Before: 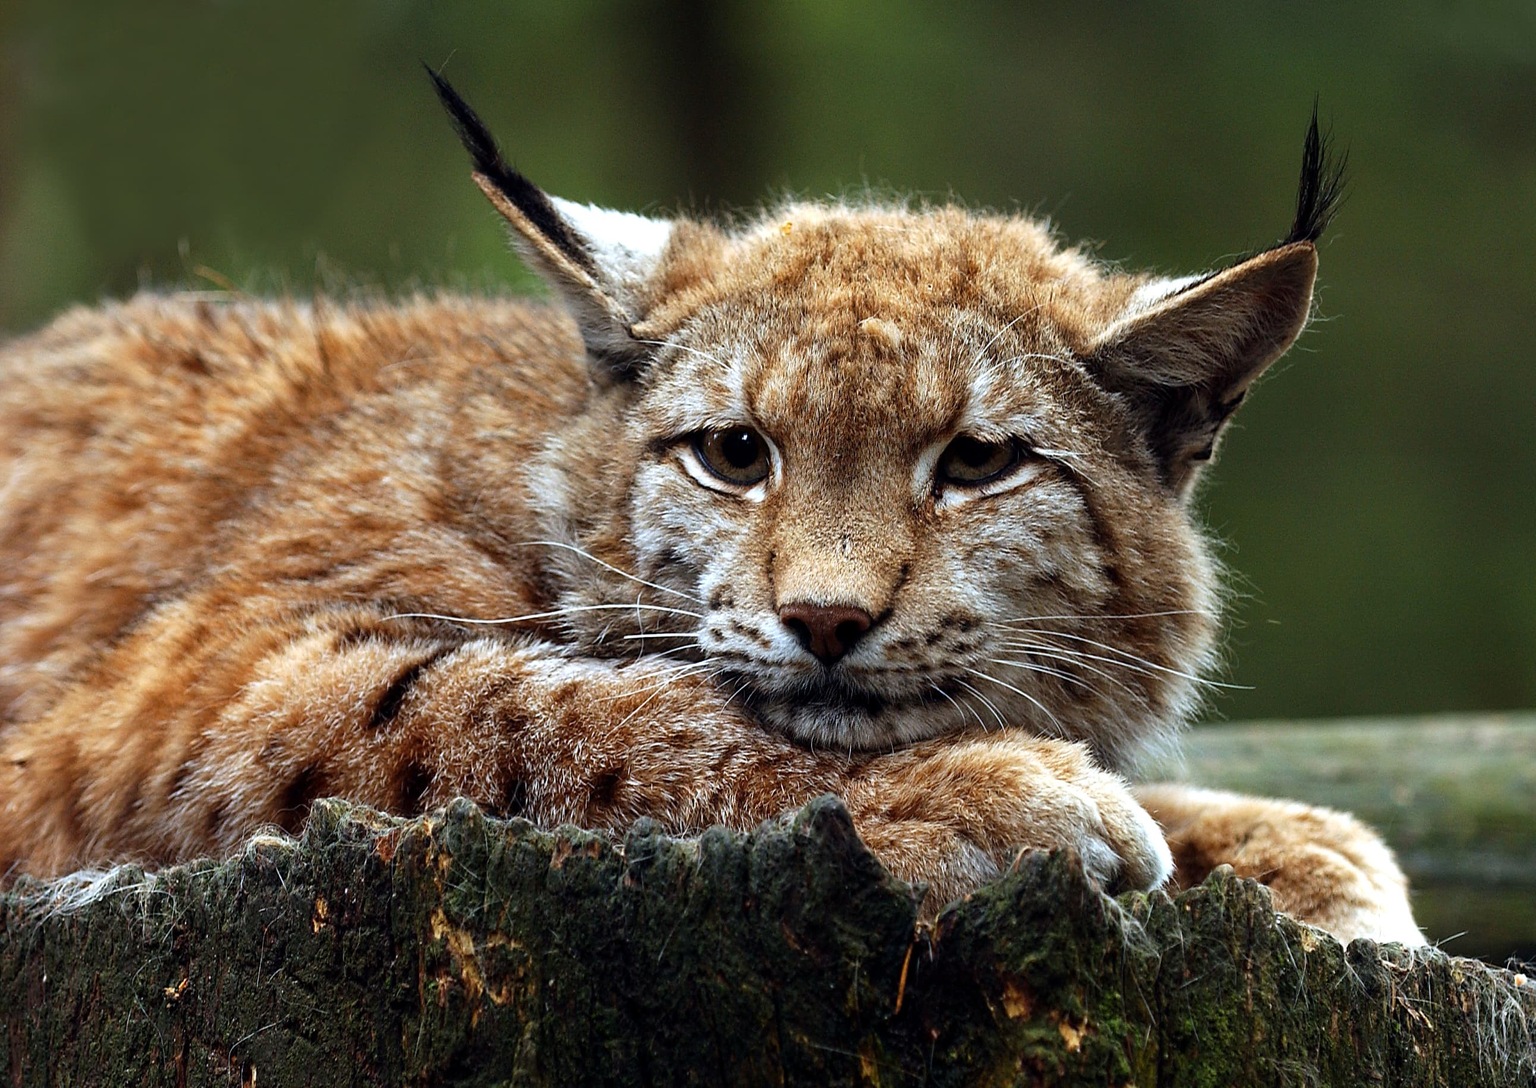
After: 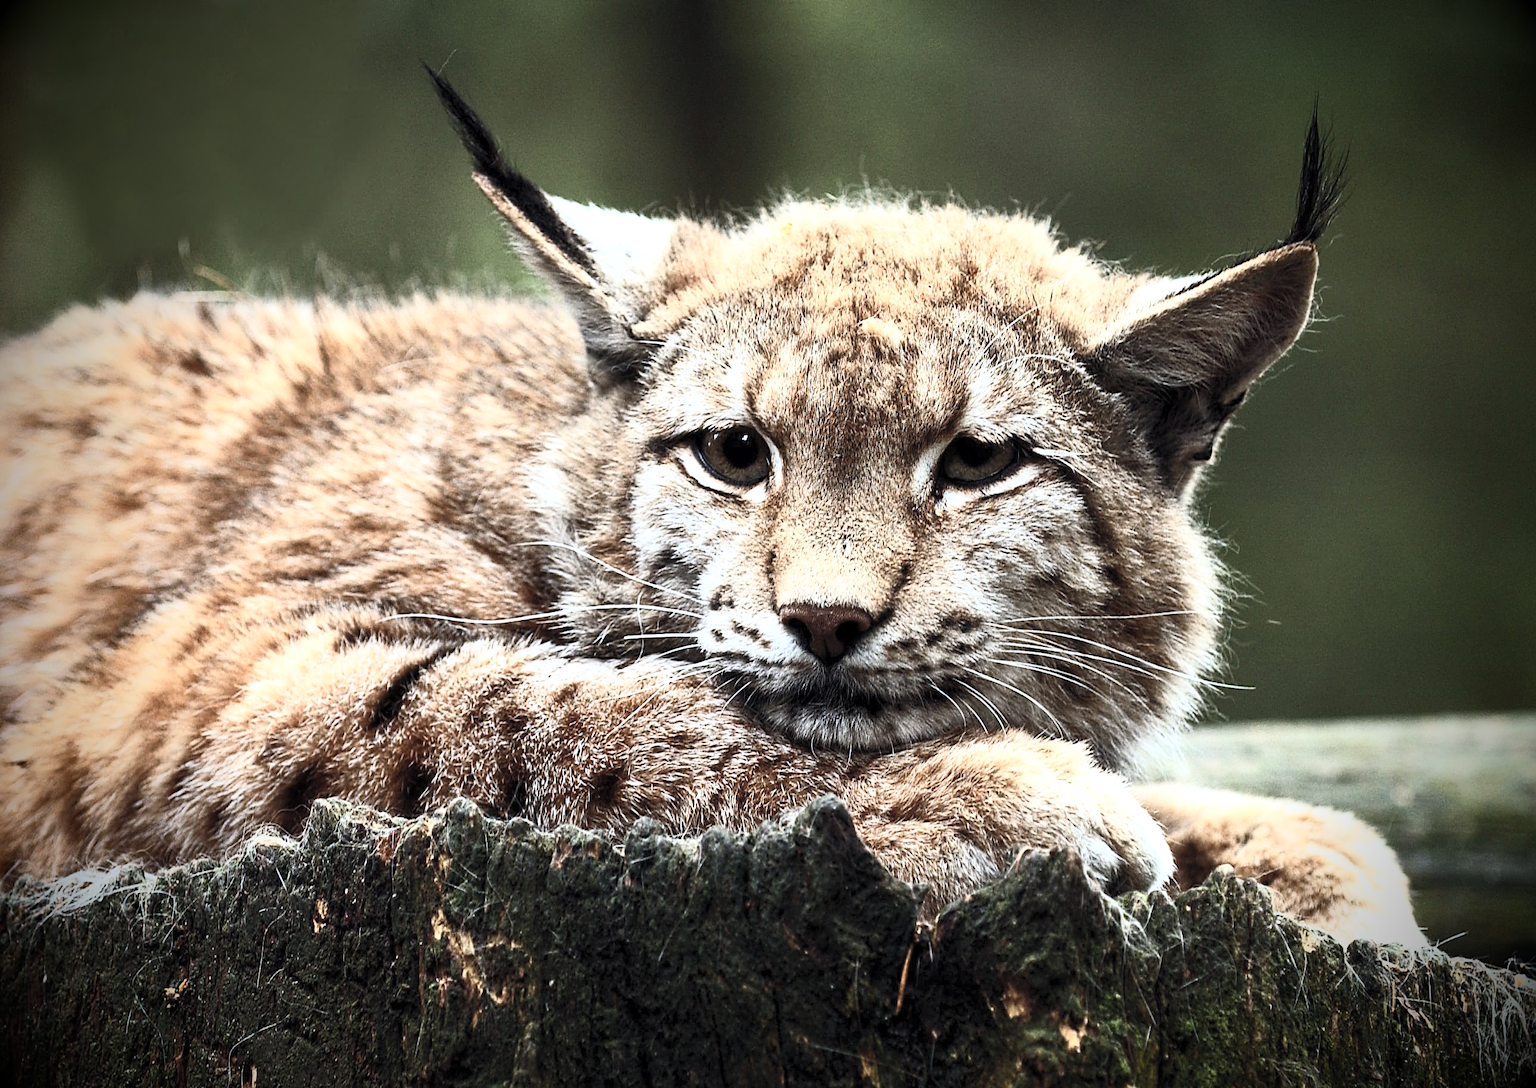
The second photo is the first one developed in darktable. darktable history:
vignetting: fall-off start 71.5%, brightness -0.997, saturation 0.488, unbound false
contrast brightness saturation: contrast 0.562, brightness 0.574, saturation -0.336
local contrast: highlights 102%, shadows 101%, detail 119%, midtone range 0.2
